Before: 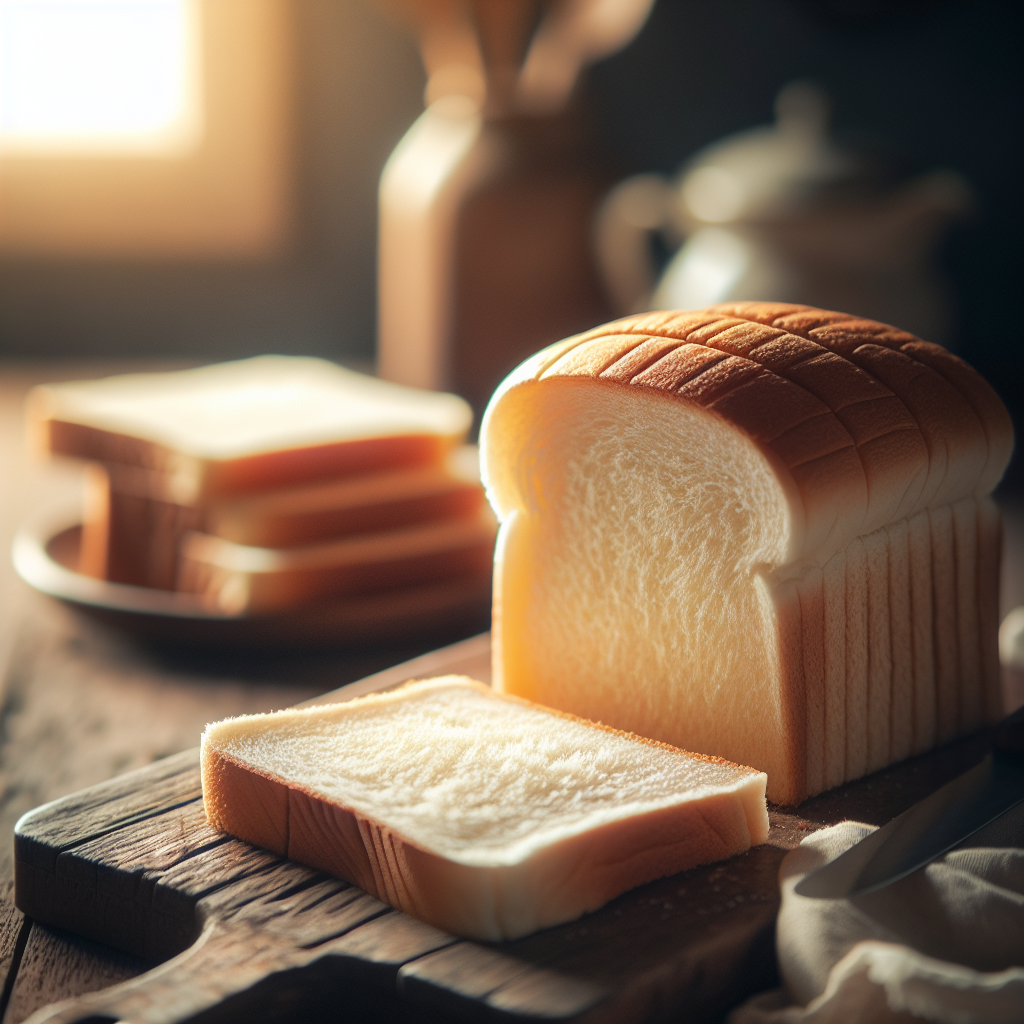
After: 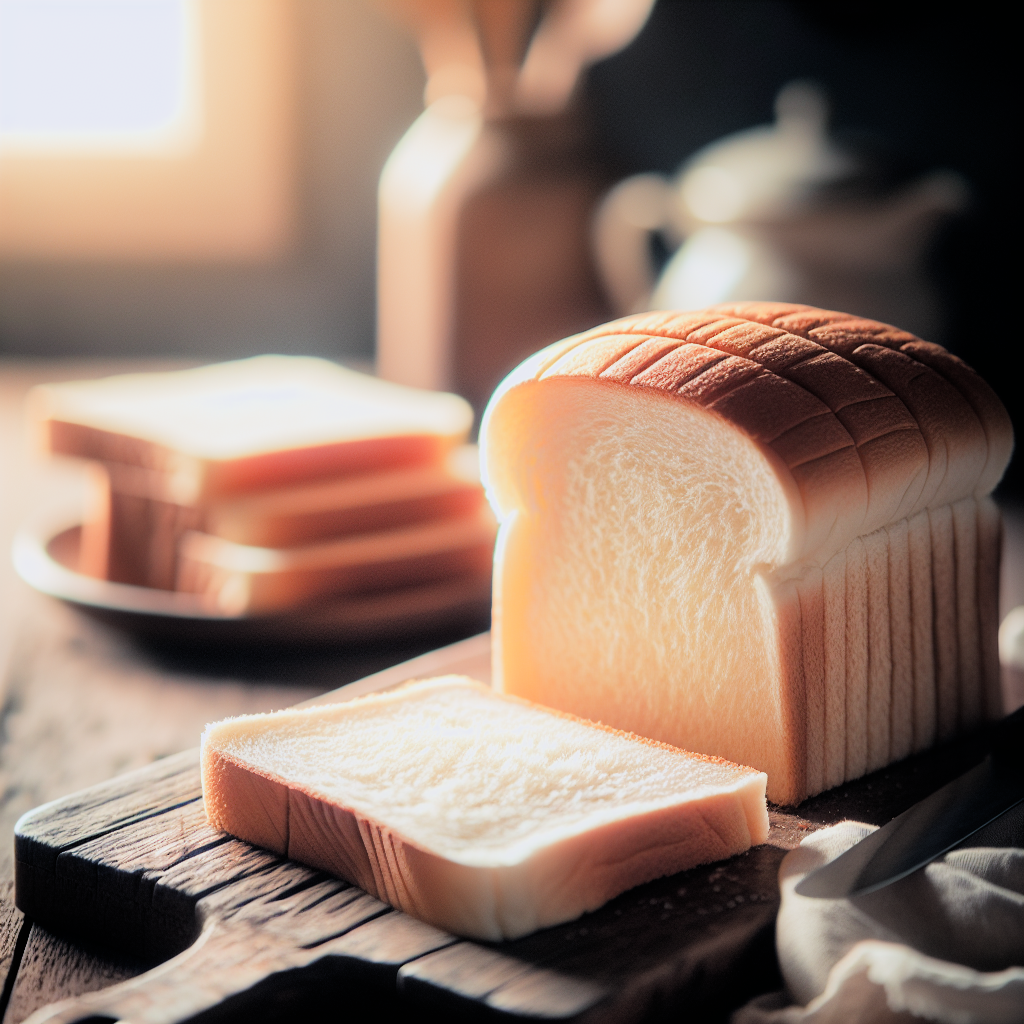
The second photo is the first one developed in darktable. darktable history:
filmic rgb: black relative exposure -4.14 EV, white relative exposure 5.1 EV, hardness 2.11, contrast 1.165
color calibration: illuminant as shot in camera, x 0.358, y 0.373, temperature 4628.91 K
exposure: black level correction 0, exposure 1.1 EV, compensate exposure bias true, compensate highlight preservation false
